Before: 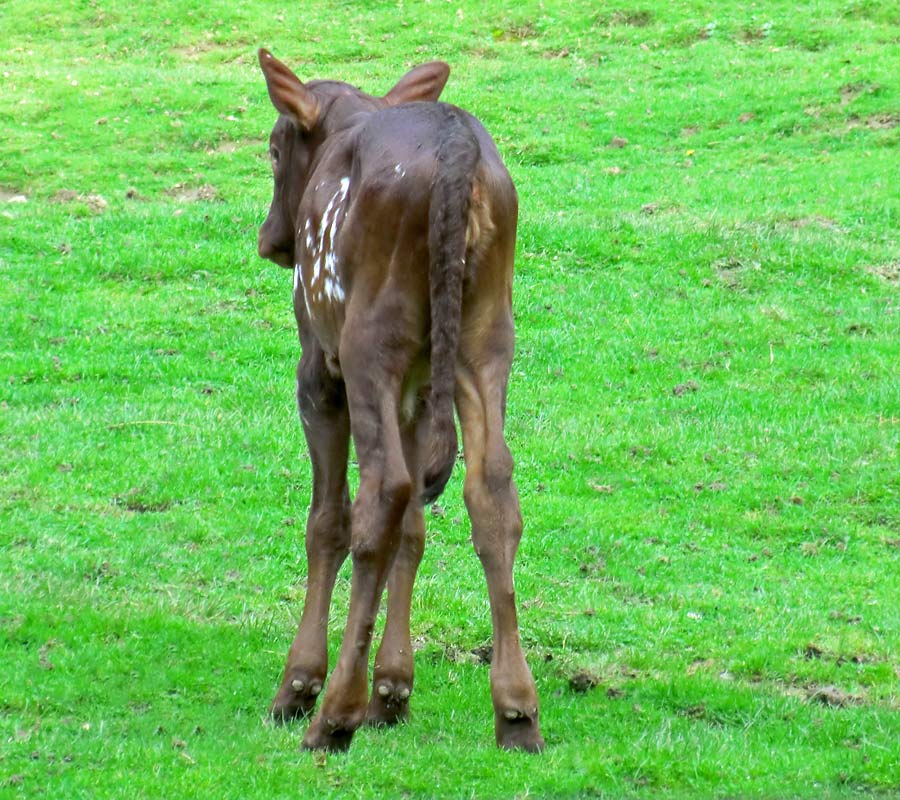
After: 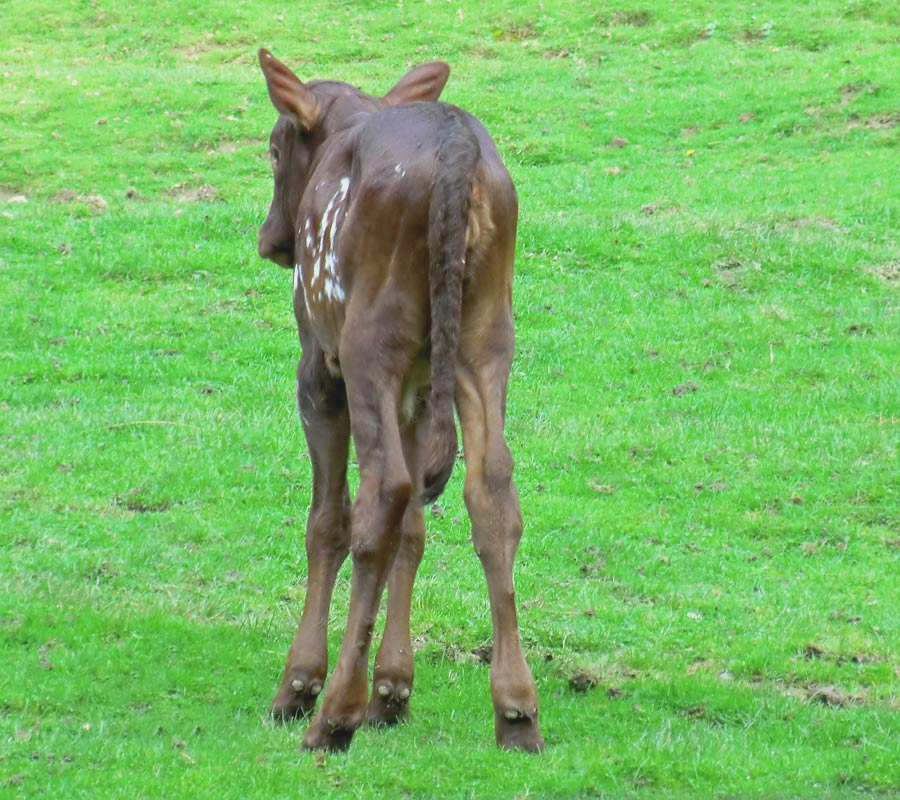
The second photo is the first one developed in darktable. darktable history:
contrast brightness saturation: contrast -0.136, brightness 0.048, saturation -0.132
